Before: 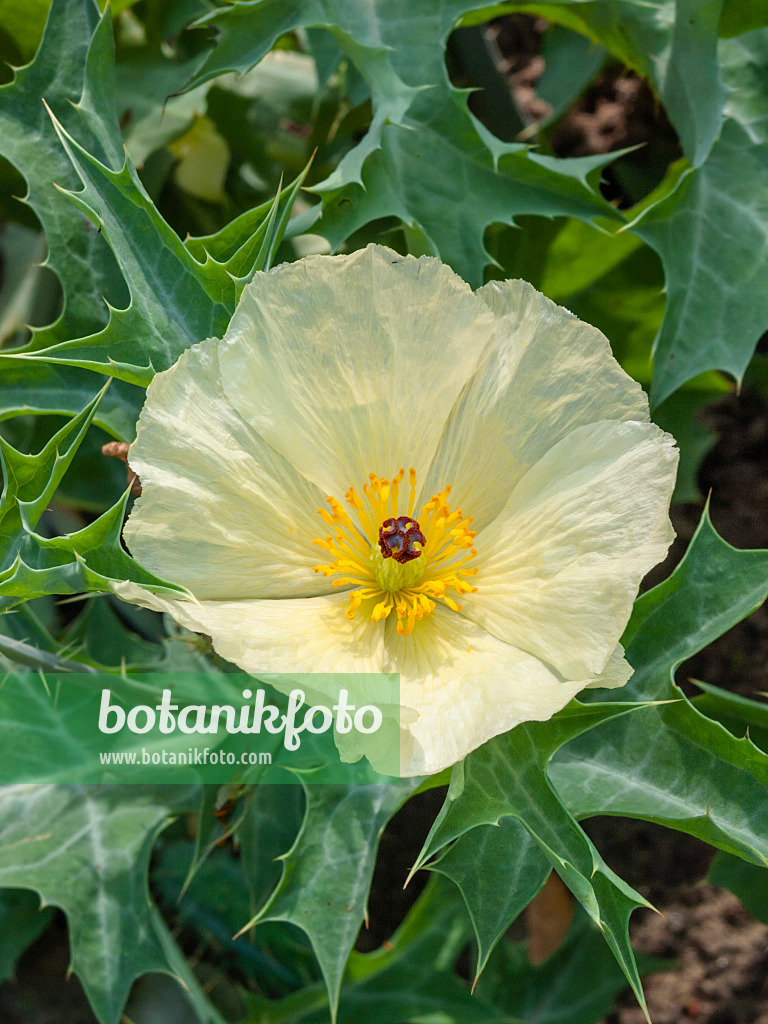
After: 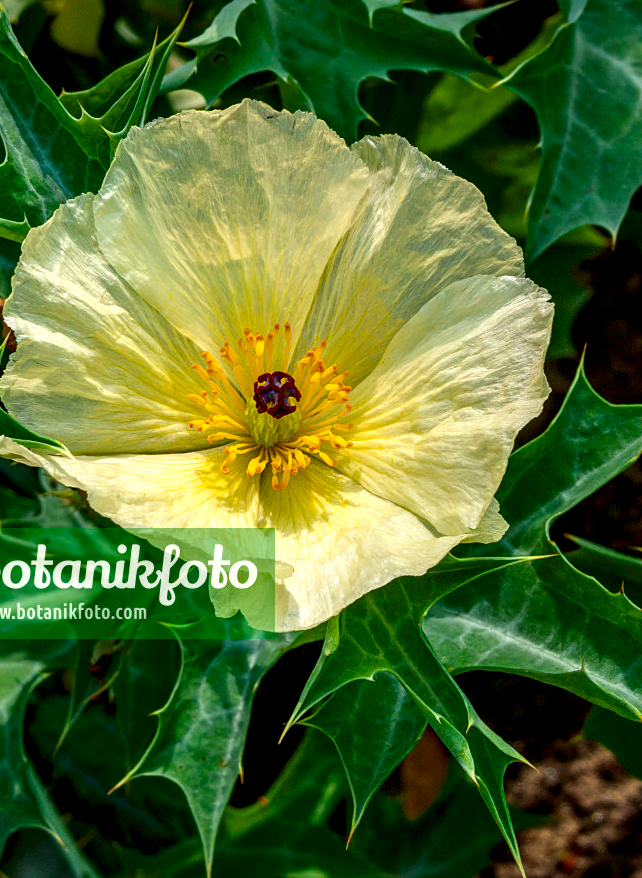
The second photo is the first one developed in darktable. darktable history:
contrast brightness saturation: brightness -0.2, saturation 0.08
local contrast: highlights 60%, shadows 60%, detail 160%
crop: left 16.315%, top 14.246%
white balance: red 1.009, blue 0.985
color balance rgb: perceptual saturation grading › global saturation 40%, global vibrance 15%
